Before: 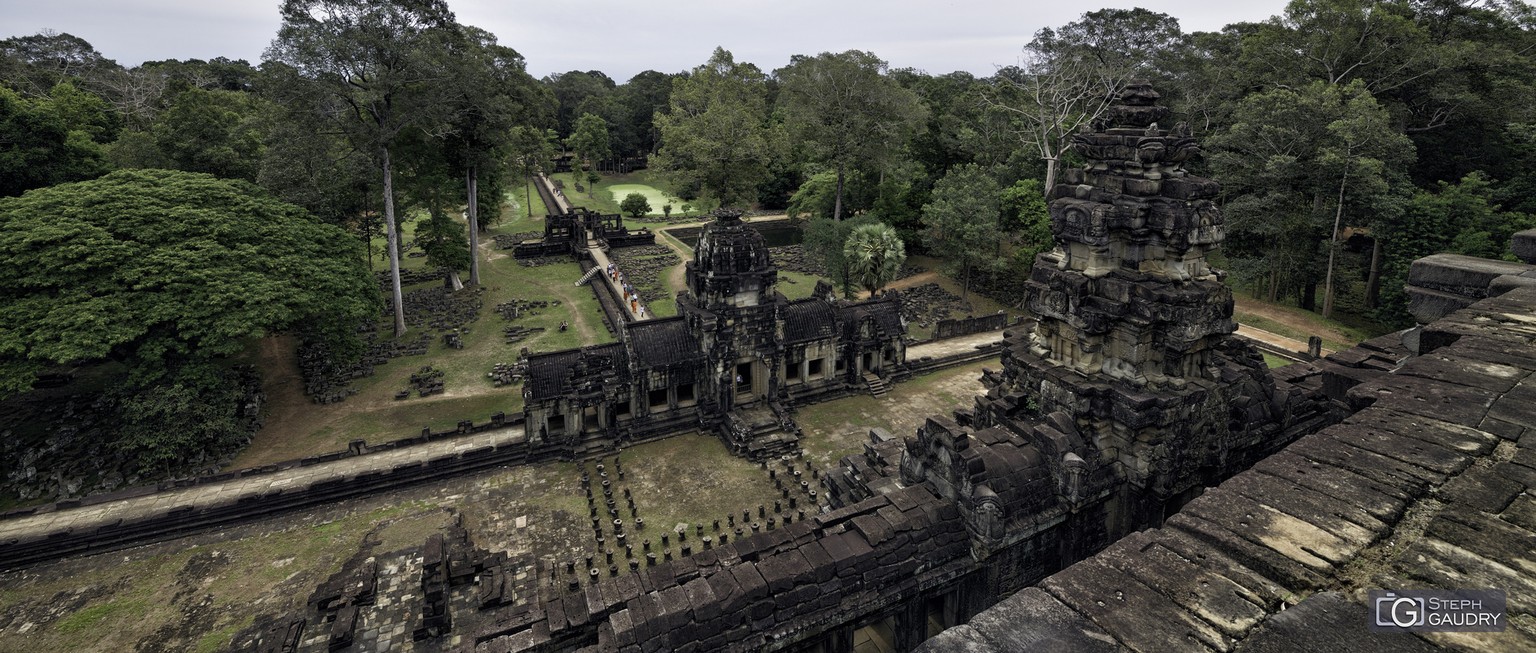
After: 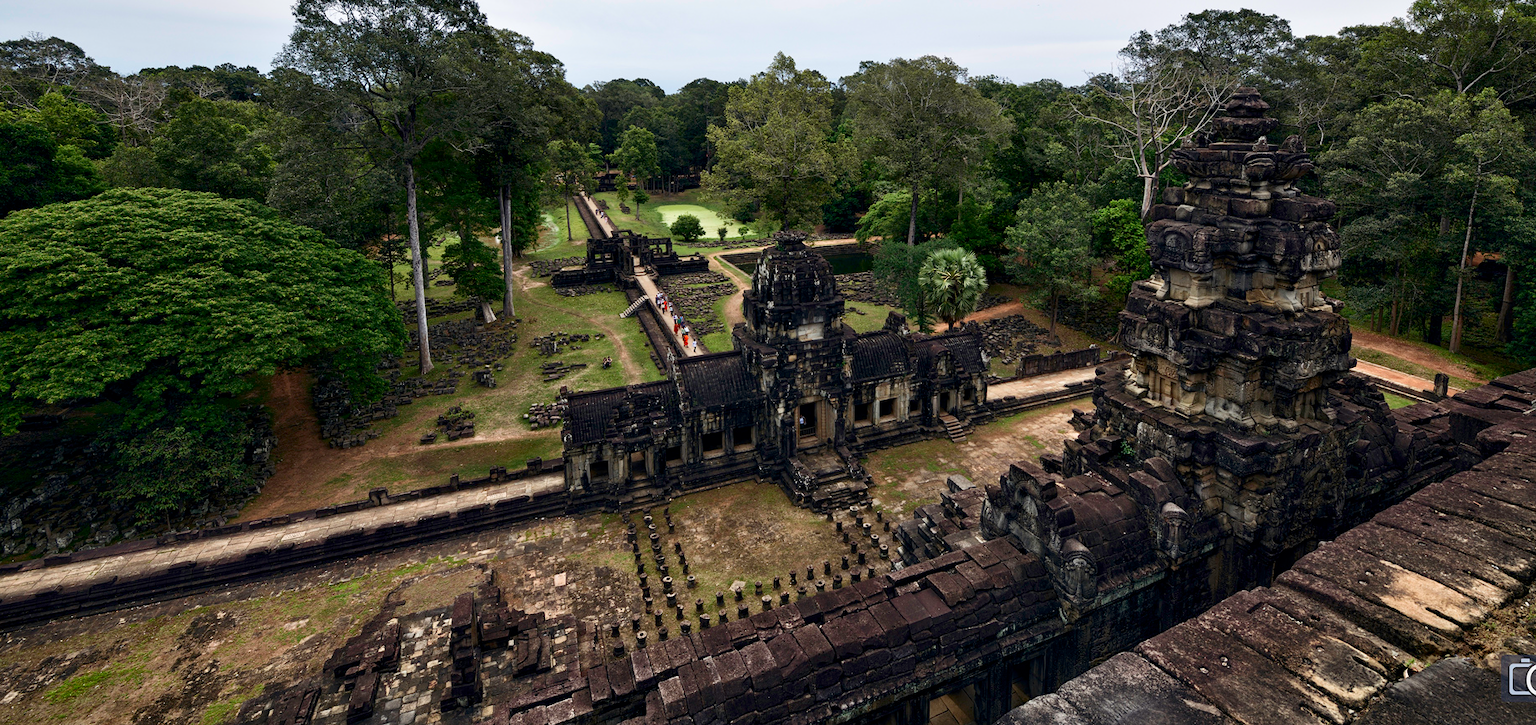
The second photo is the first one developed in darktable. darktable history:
contrast brightness saturation: contrast 0.19, brightness -0.11, saturation 0.21
crop and rotate: left 1.088%, right 8.807%
